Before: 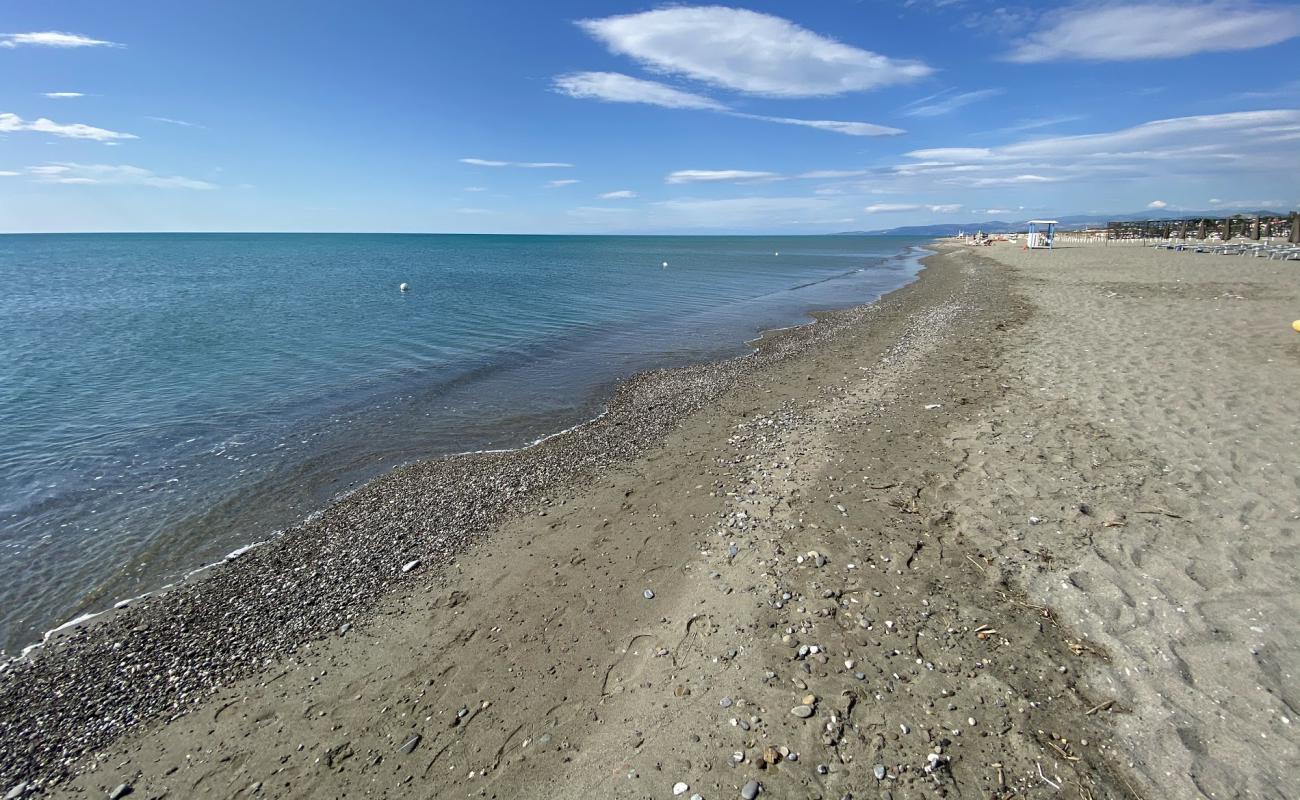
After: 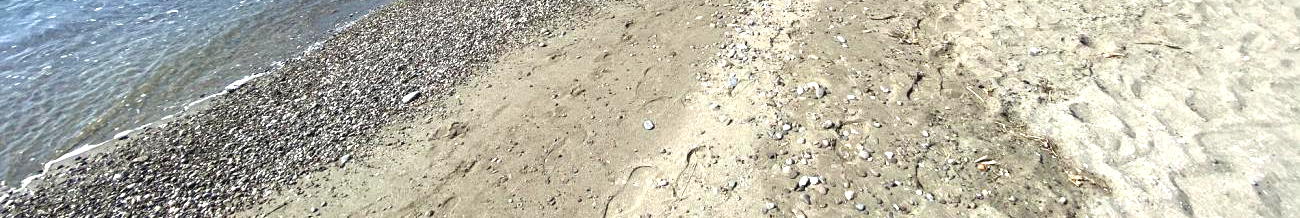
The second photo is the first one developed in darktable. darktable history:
contrast brightness saturation: saturation -0.055
crop and rotate: top 58.719%, bottom 13.916%
contrast equalizer: y [[0.5, 0.5, 0.478, 0.5, 0.5, 0.5], [0.5 ×6], [0.5 ×6], [0 ×6], [0 ×6]]
exposure: black level correction 0, exposure 1.2 EV, compensate exposure bias true, compensate highlight preservation false
